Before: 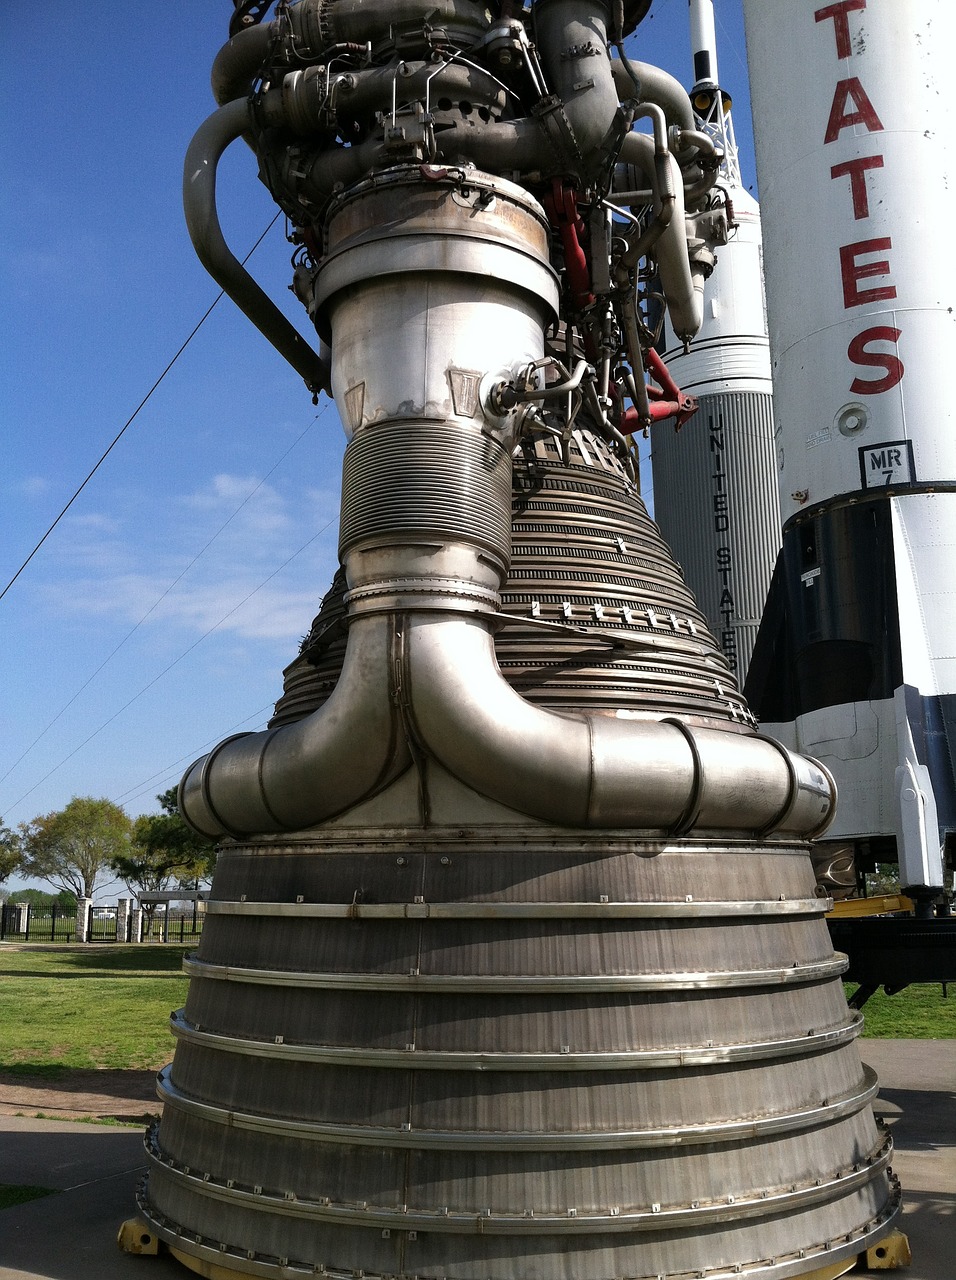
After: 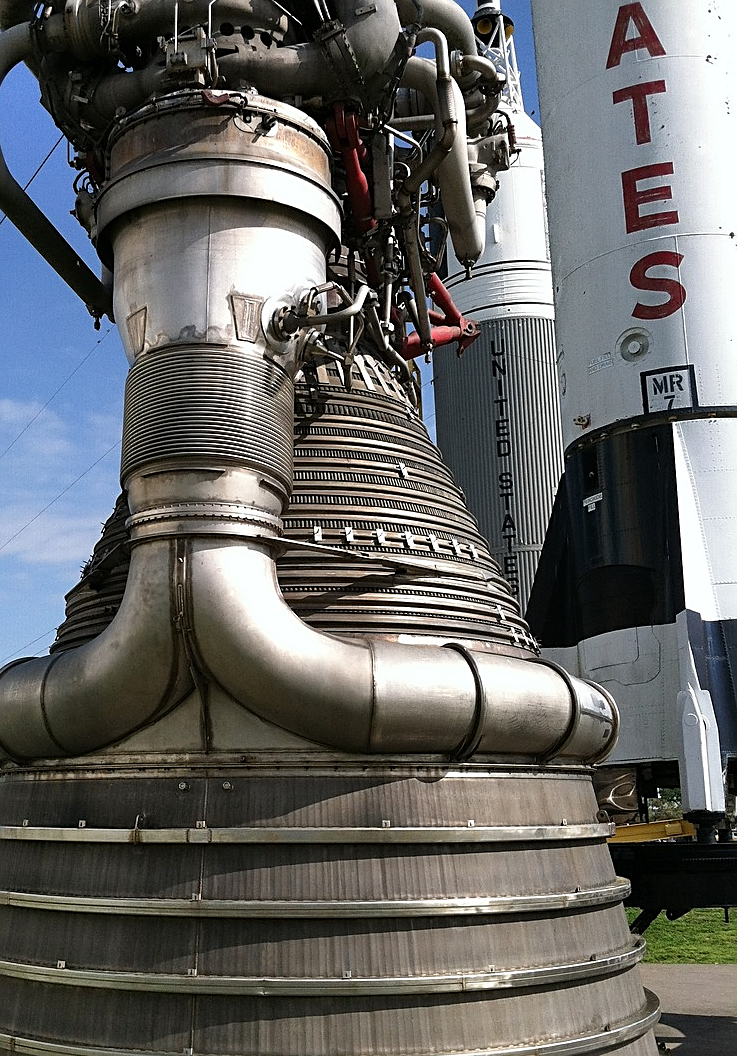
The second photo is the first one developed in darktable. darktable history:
sharpen: on, module defaults
crop: left 22.891%, top 5.924%, bottom 11.513%
shadows and highlights: soften with gaussian
